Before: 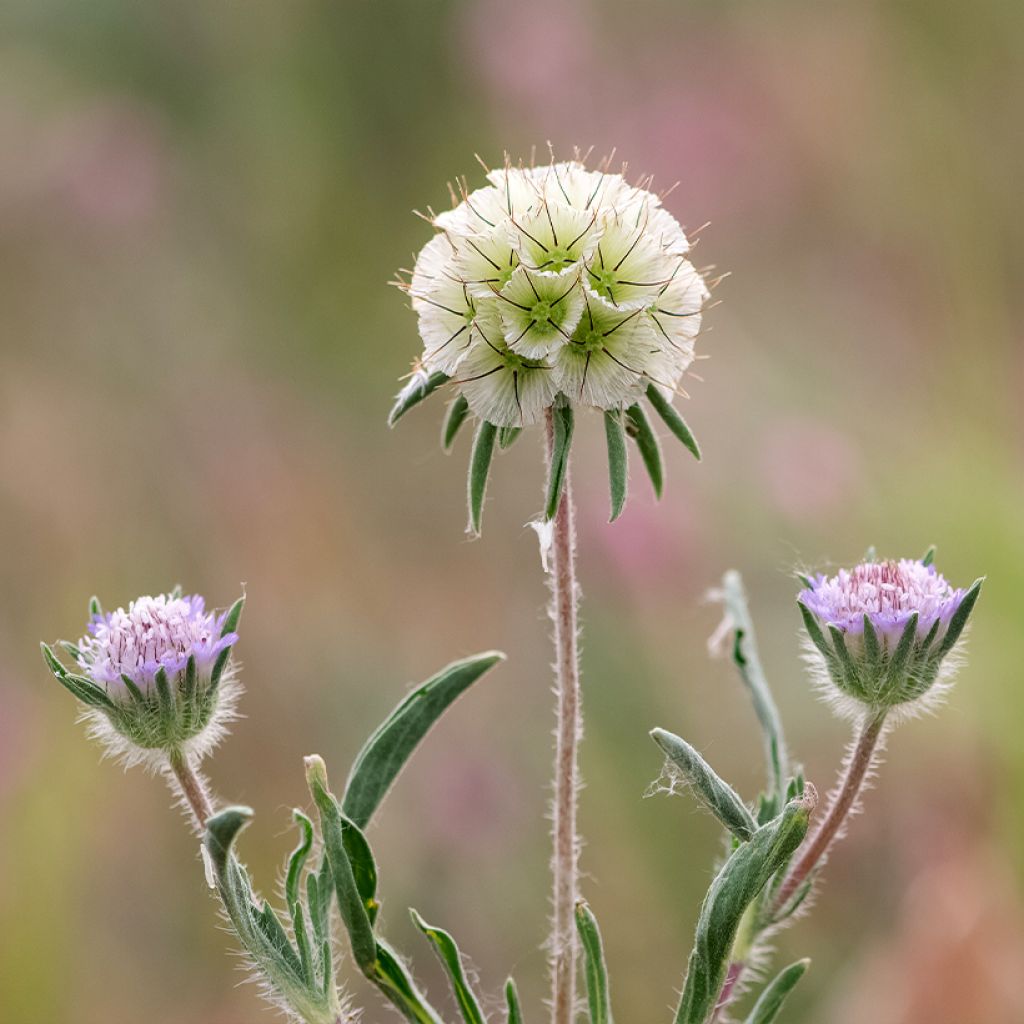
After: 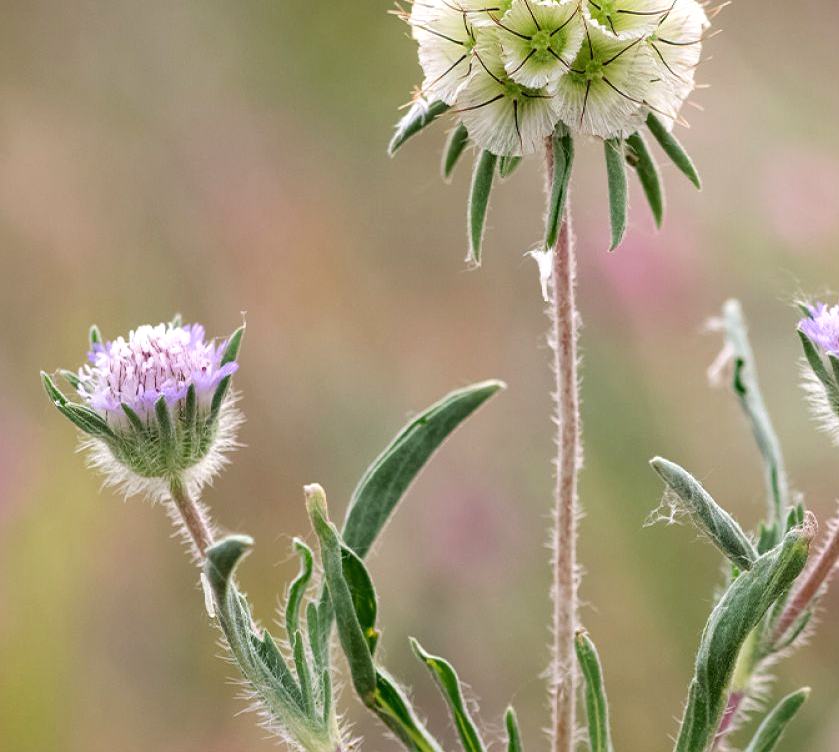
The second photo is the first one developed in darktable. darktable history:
exposure: exposure 0.296 EV, compensate exposure bias true, compensate highlight preservation false
crop: top 26.509%, right 17.991%
